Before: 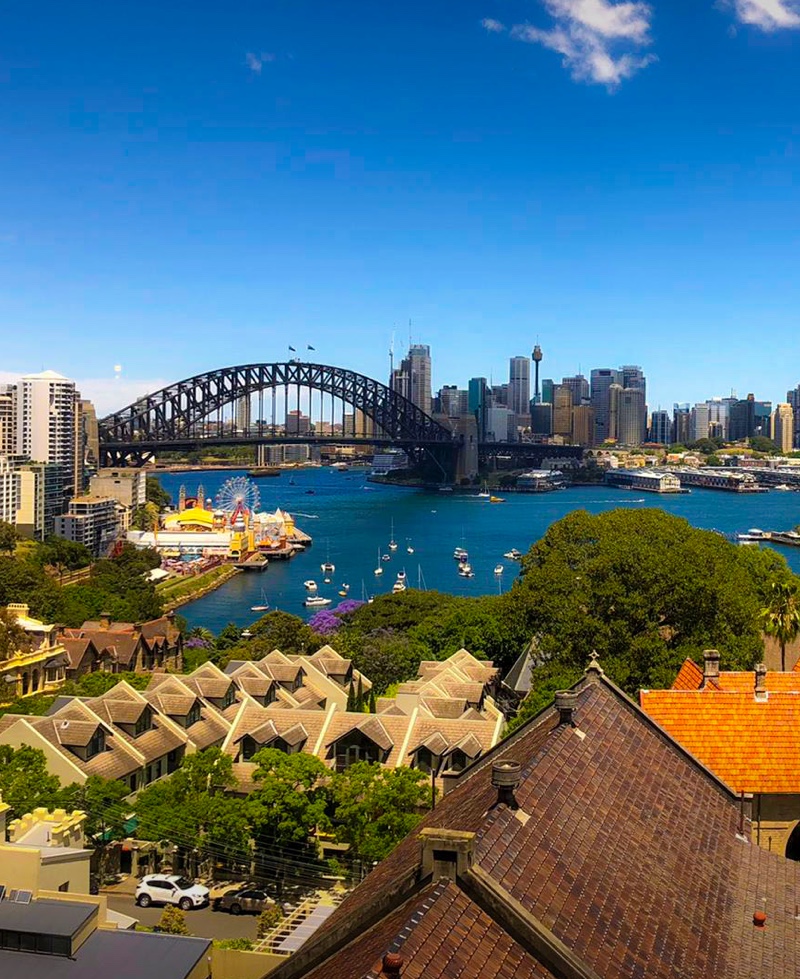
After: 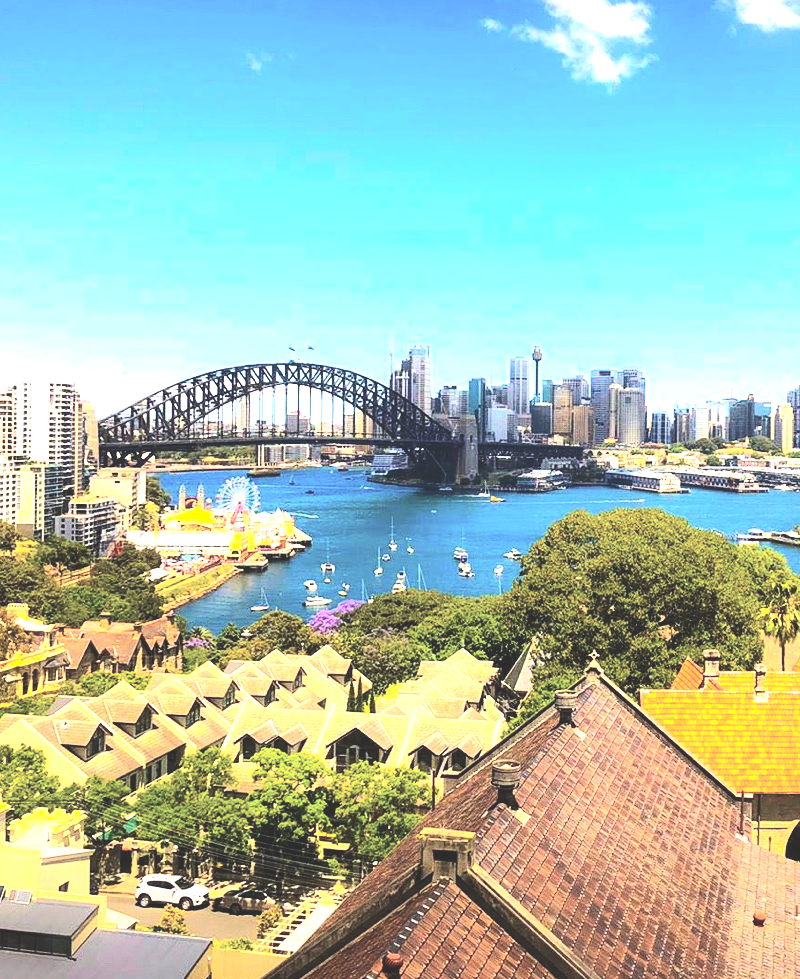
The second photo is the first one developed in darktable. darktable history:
exposure: black level correction -0.023, exposure 1.397 EV, compensate highlight preservation false
tone equalizer: -8 EV -0.417 EV, -7 EV -0.389 EV, -6 EV -0.333 EV, -5 EV -0.222 EV, -3 EV 0.222 EV, -2 EV 0.333 EV, -1 EV 0.389 EV, +0 EV 0.417 EV, edges refinement/feathering 500, mask exposure compensation -1.57 EV, preserve details no
contrast brightness saturation: contrast 0.28
